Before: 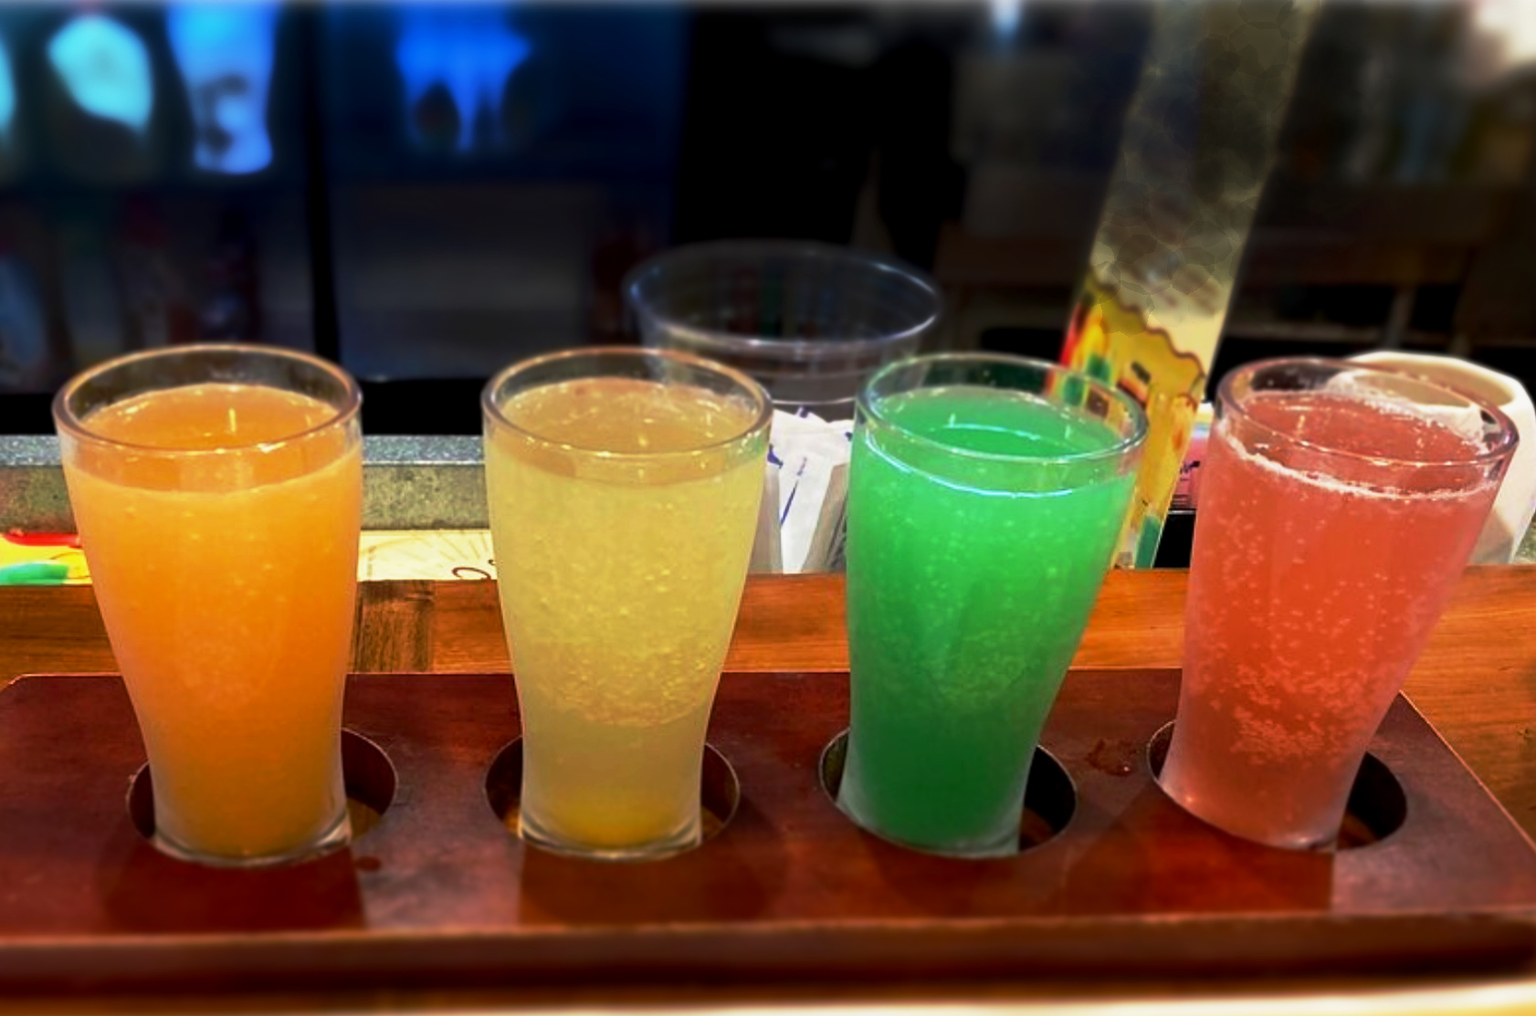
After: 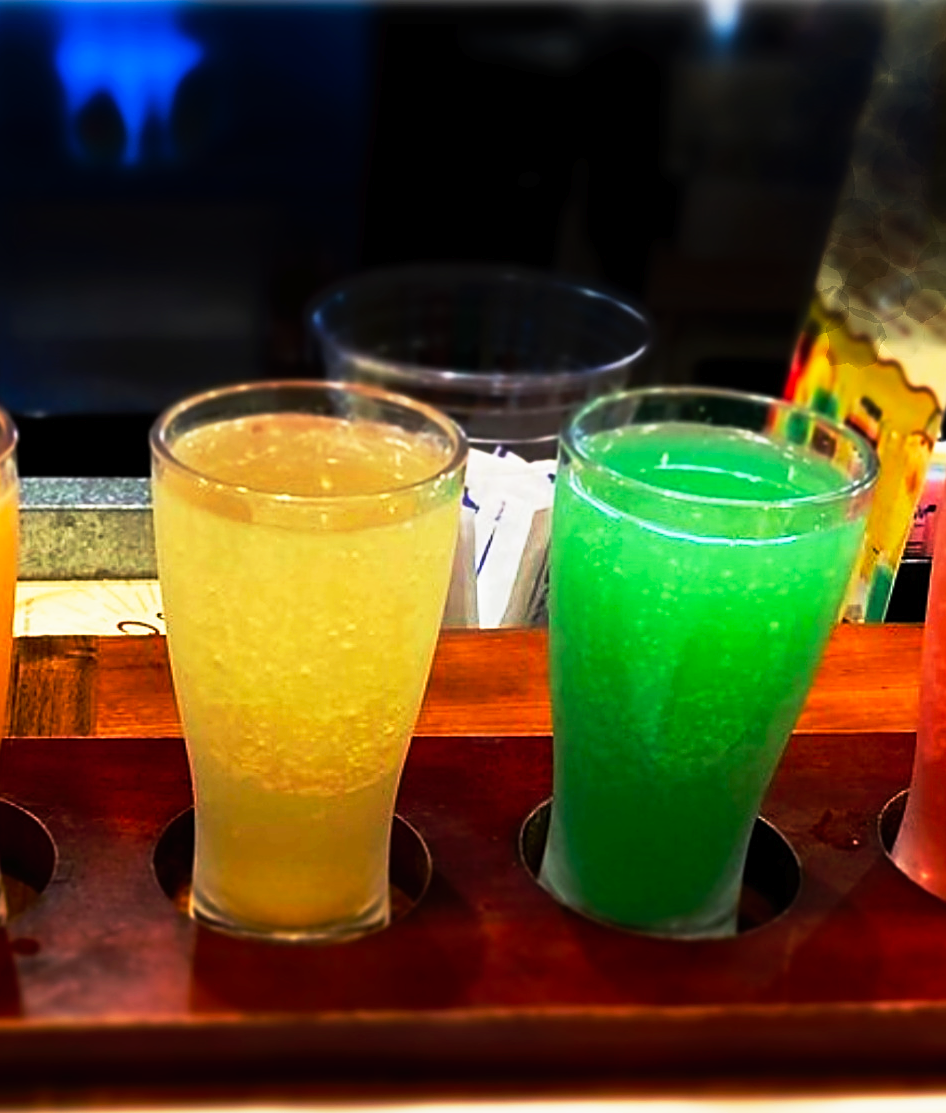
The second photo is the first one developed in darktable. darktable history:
tone curve: curves: ch0 [(0, 0) (0.003, 0.008) (0.011, 0.008) (0.025, 0.011) (0.044, 0.017) (0.069, 0.026) (0.1, 0.039) (0.136, 0.054) (0.177, 0.093) (0.224, 0.15) (0.277, 0.21) (0.335, 0.285) (0.399, 0.366) (0.468, 0.462) (0.543, 0.564) (0.623, 0.679) (0.709, 0.79) (0.801, 0.883) (0.898, 0.95) (1, 1)], preserve colors none
crop and rotate: left 22.516%, right 21.234%
sharpen: on, module defaults
